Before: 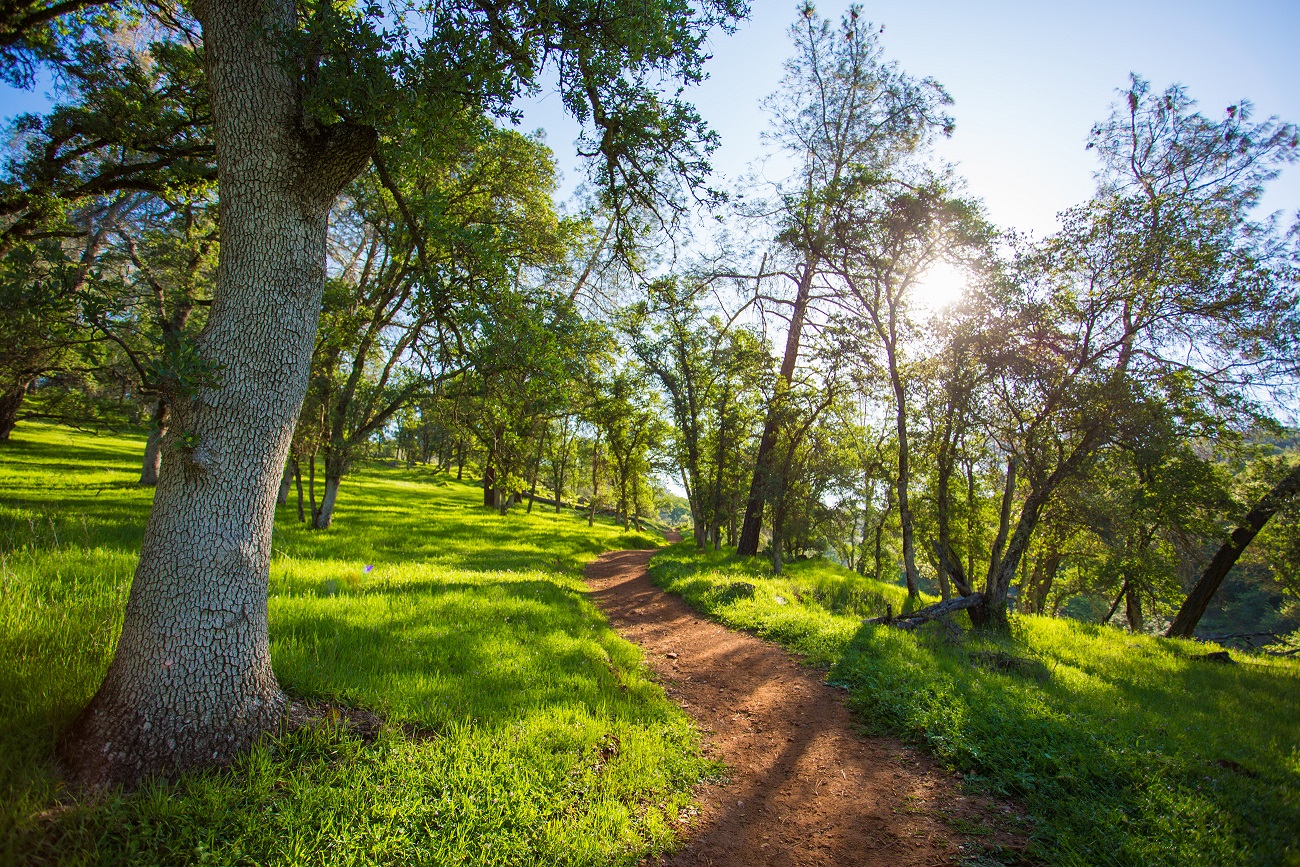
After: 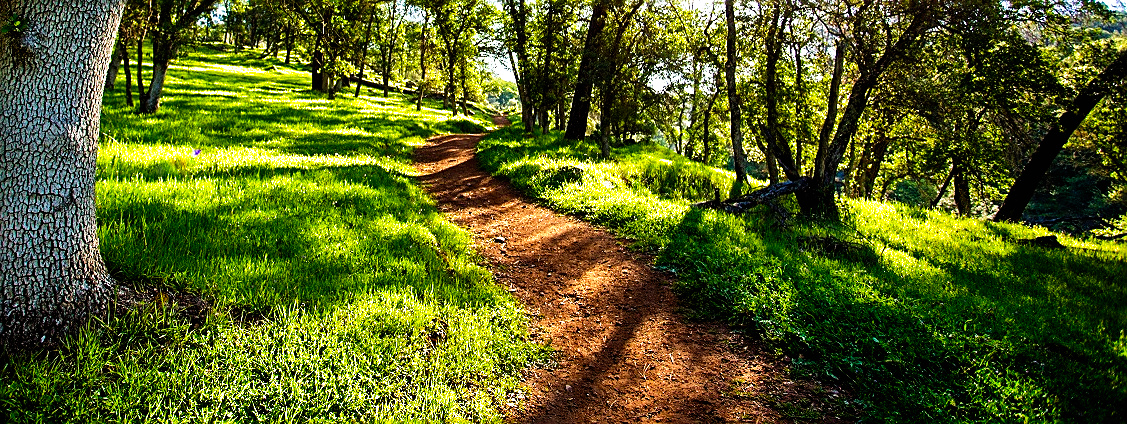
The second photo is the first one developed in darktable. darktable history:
crop and rotate: left 13.306%, top 48.129%, bottom 2.928%
shadows and highlights: low approximation 0.01, soften with gaussian
filmic rgb: black relative exposure -8.2 EV, white relative exposure 2.2 EV, threshold 3 EV, hardness 7.11, latitude 85.74%, contrast 1.696, highlights saturation mix -4%, shadows ↔ highlights balance -2.69%, preserve chrominance no, color science v5 (2021), contrast in shadows safe, contrast in highlights safe, enable highlight reconstruction true
sharpen: amount 0.55
